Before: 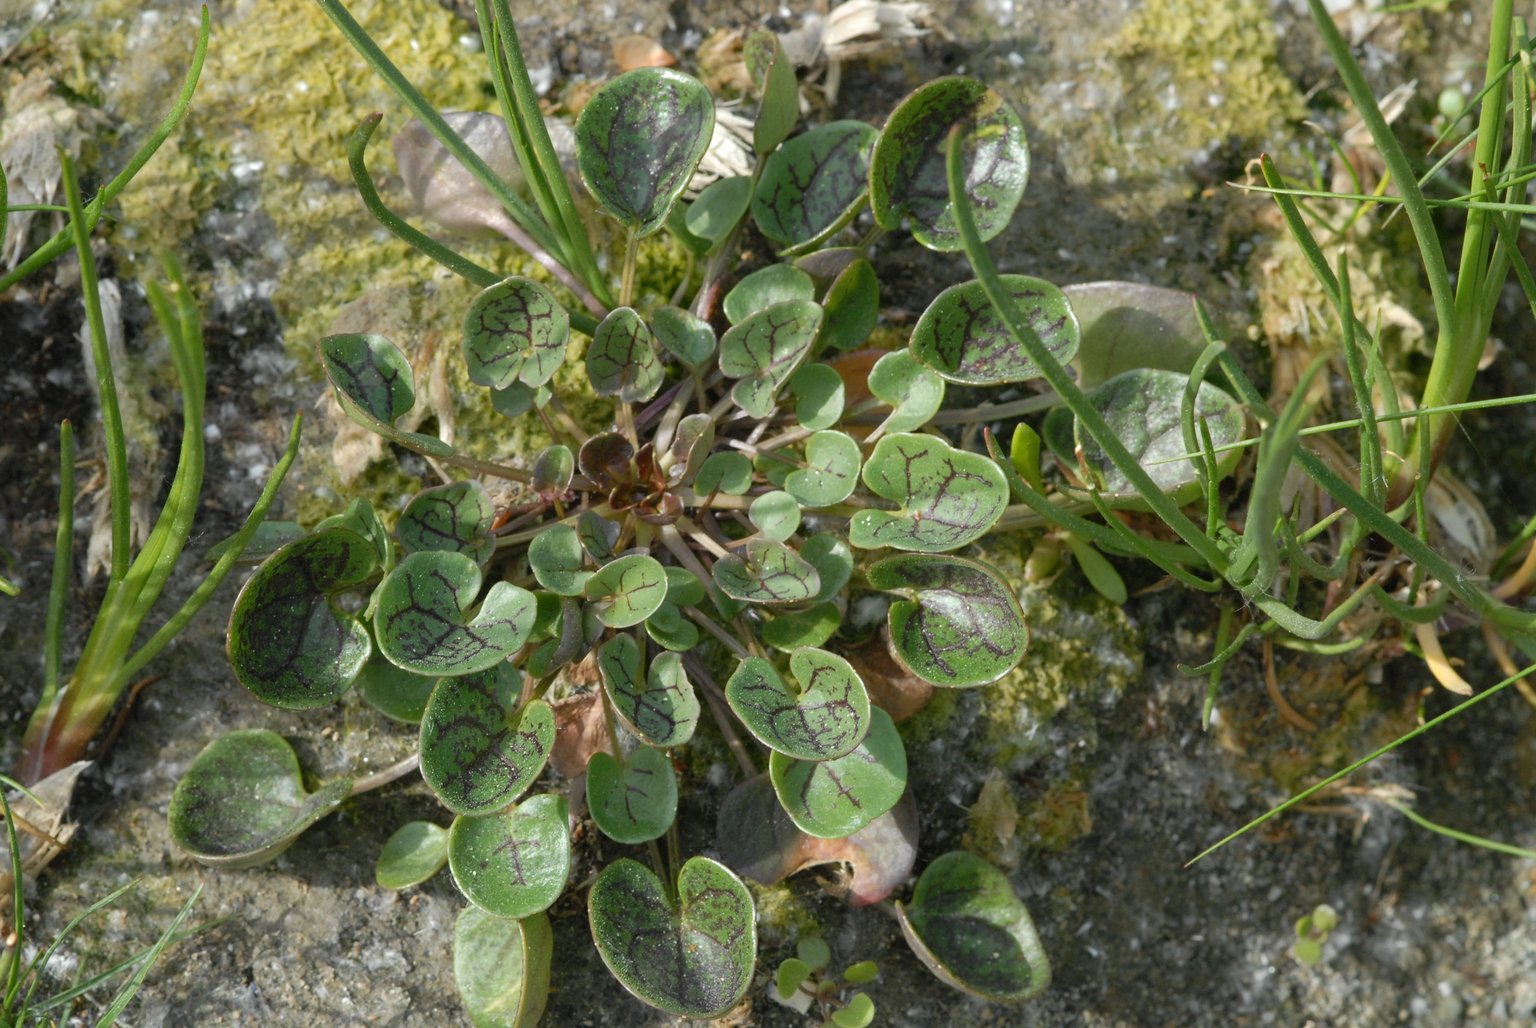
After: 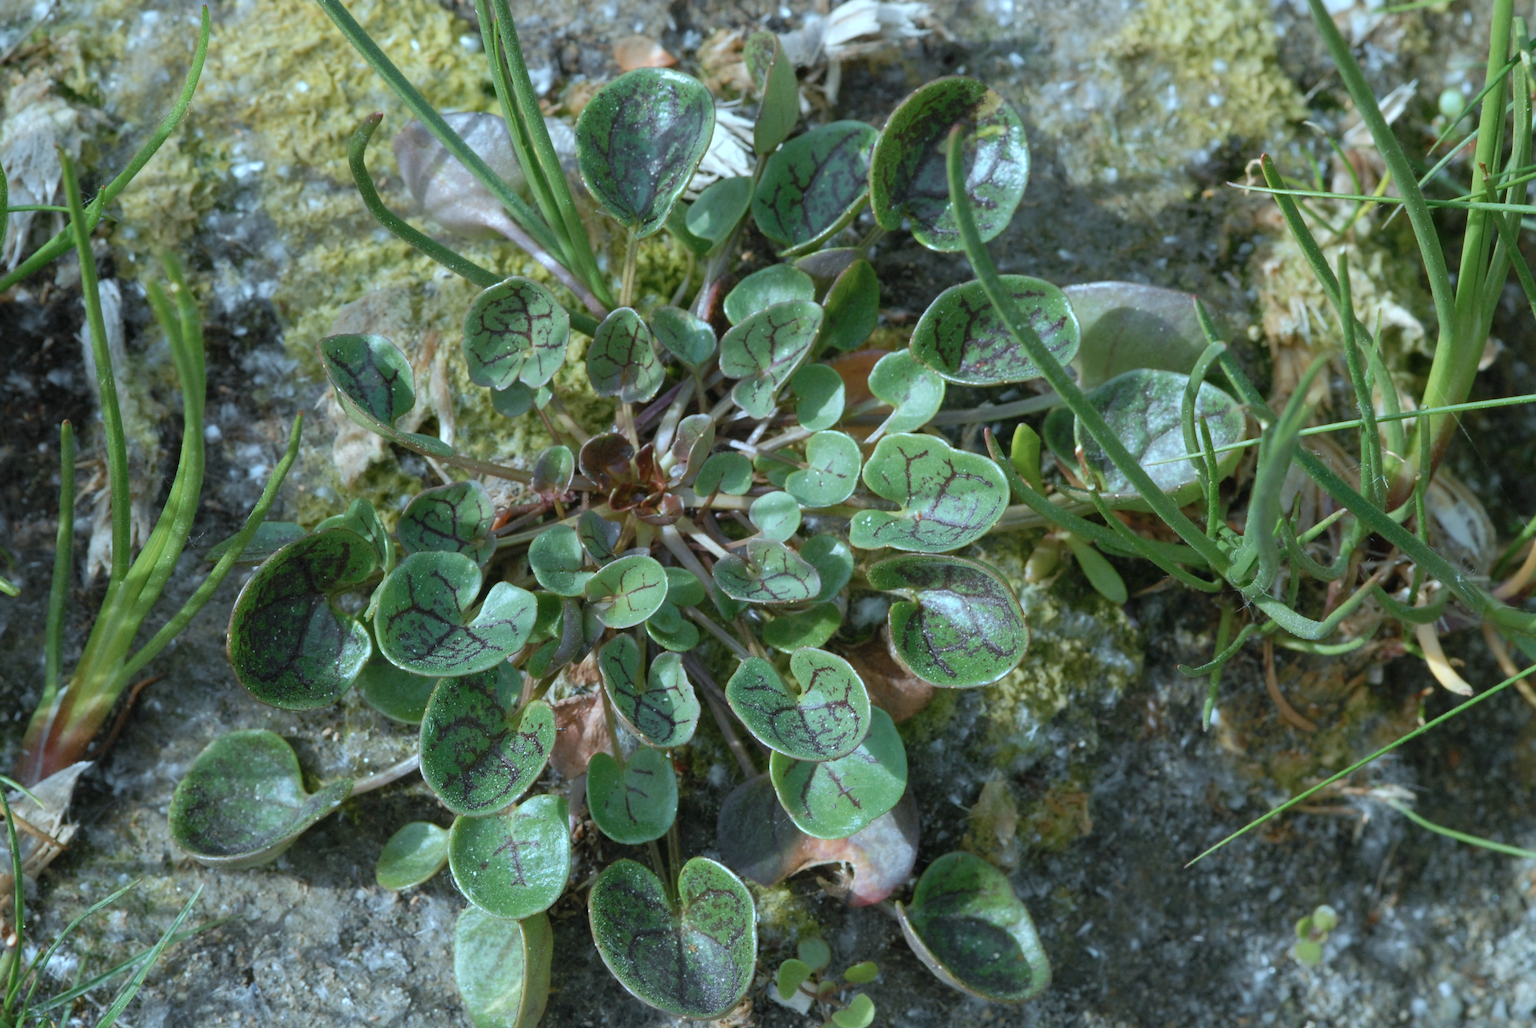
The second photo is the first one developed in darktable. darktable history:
color correction: highlights a* -8.71, highlights b* -23.18
